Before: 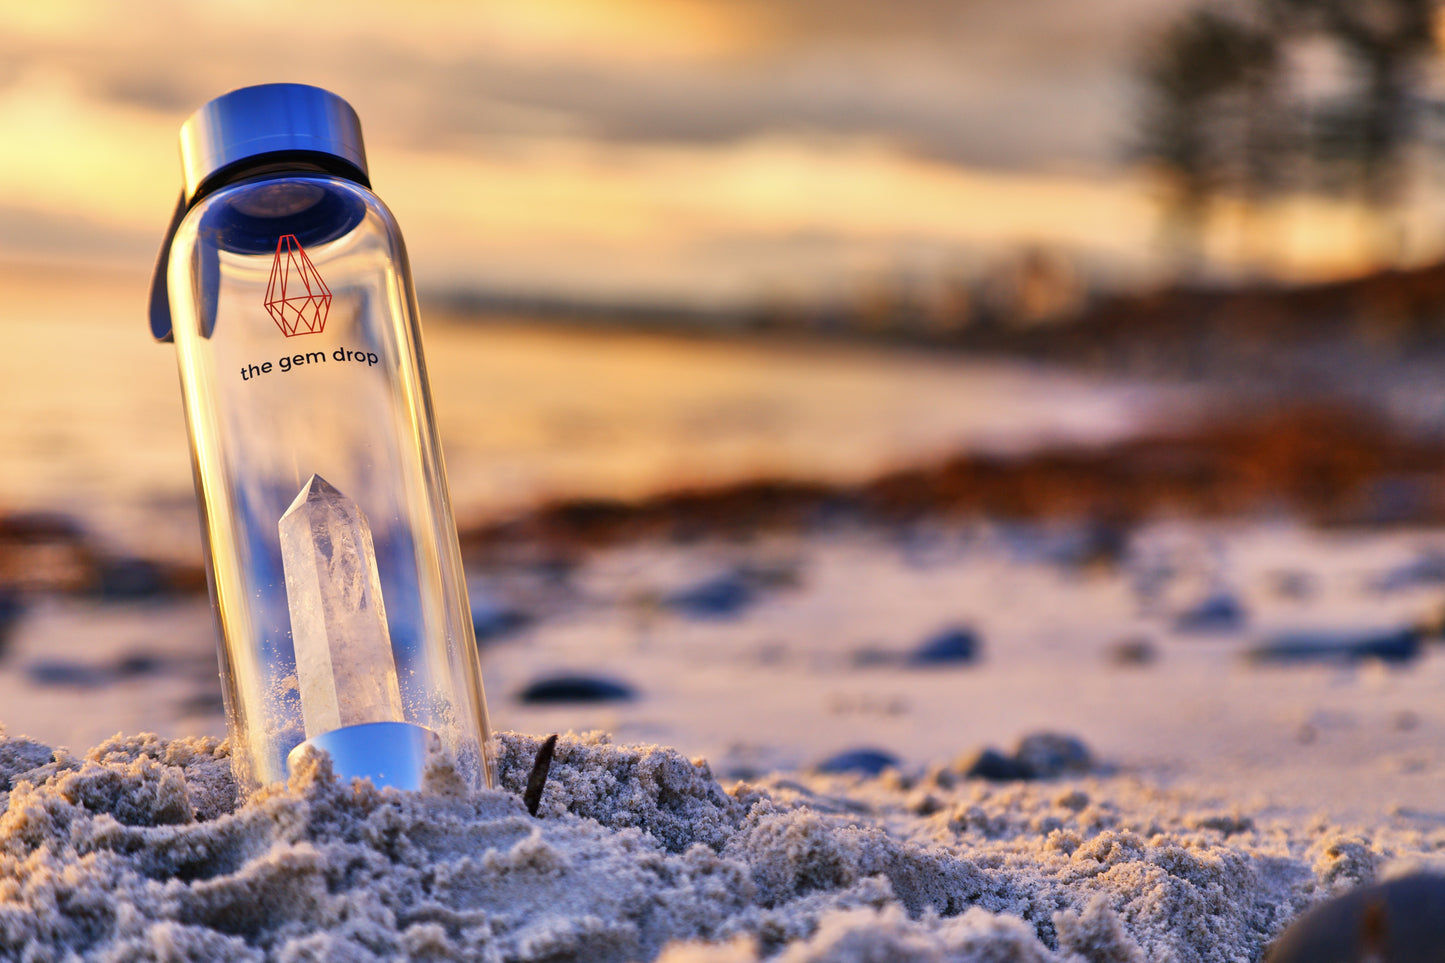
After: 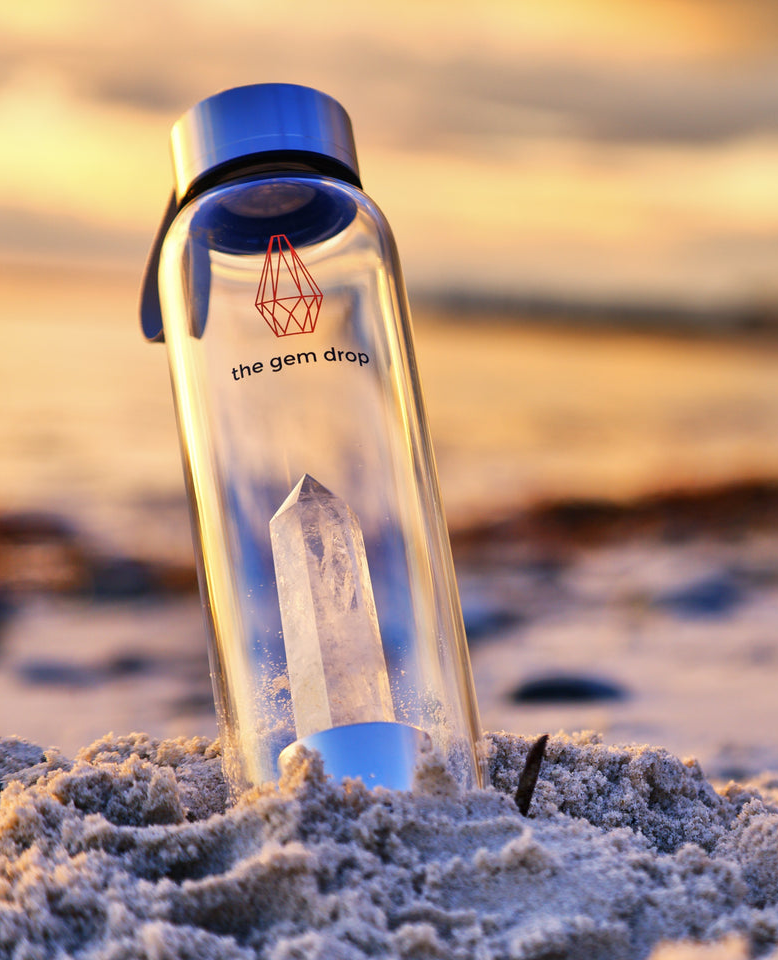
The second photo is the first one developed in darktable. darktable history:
crop: left 0.629%, right 45.487%, bottom 0.088%
